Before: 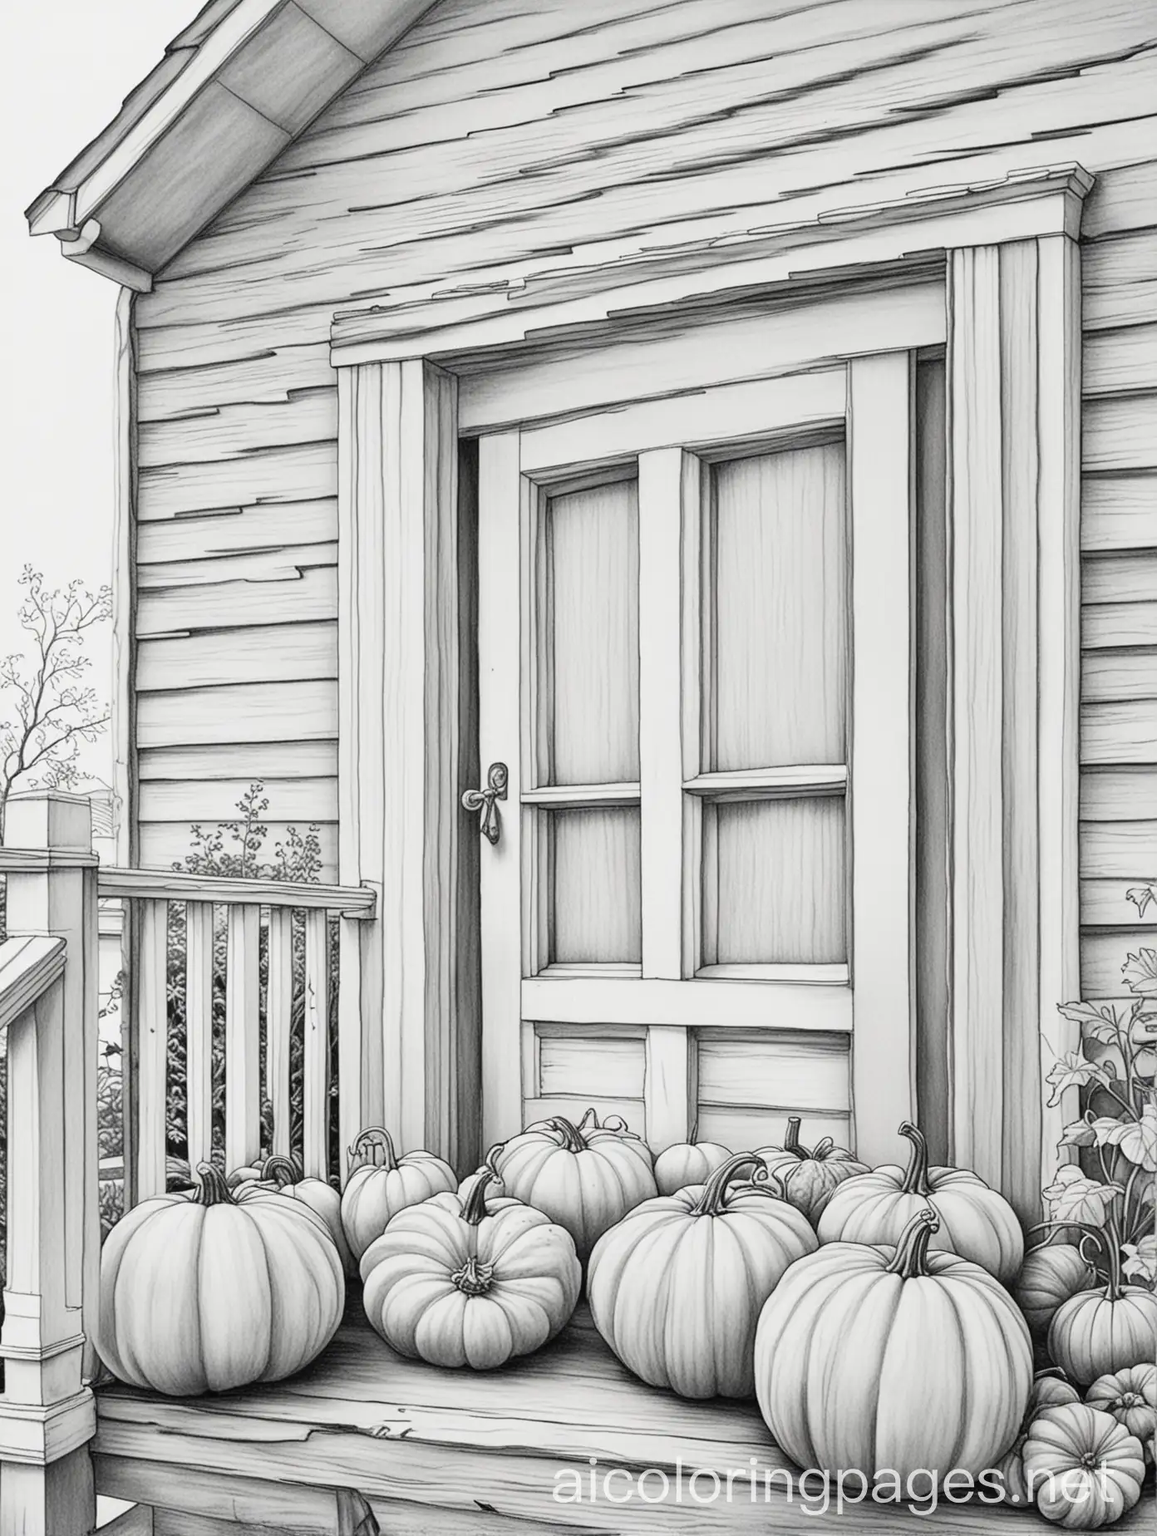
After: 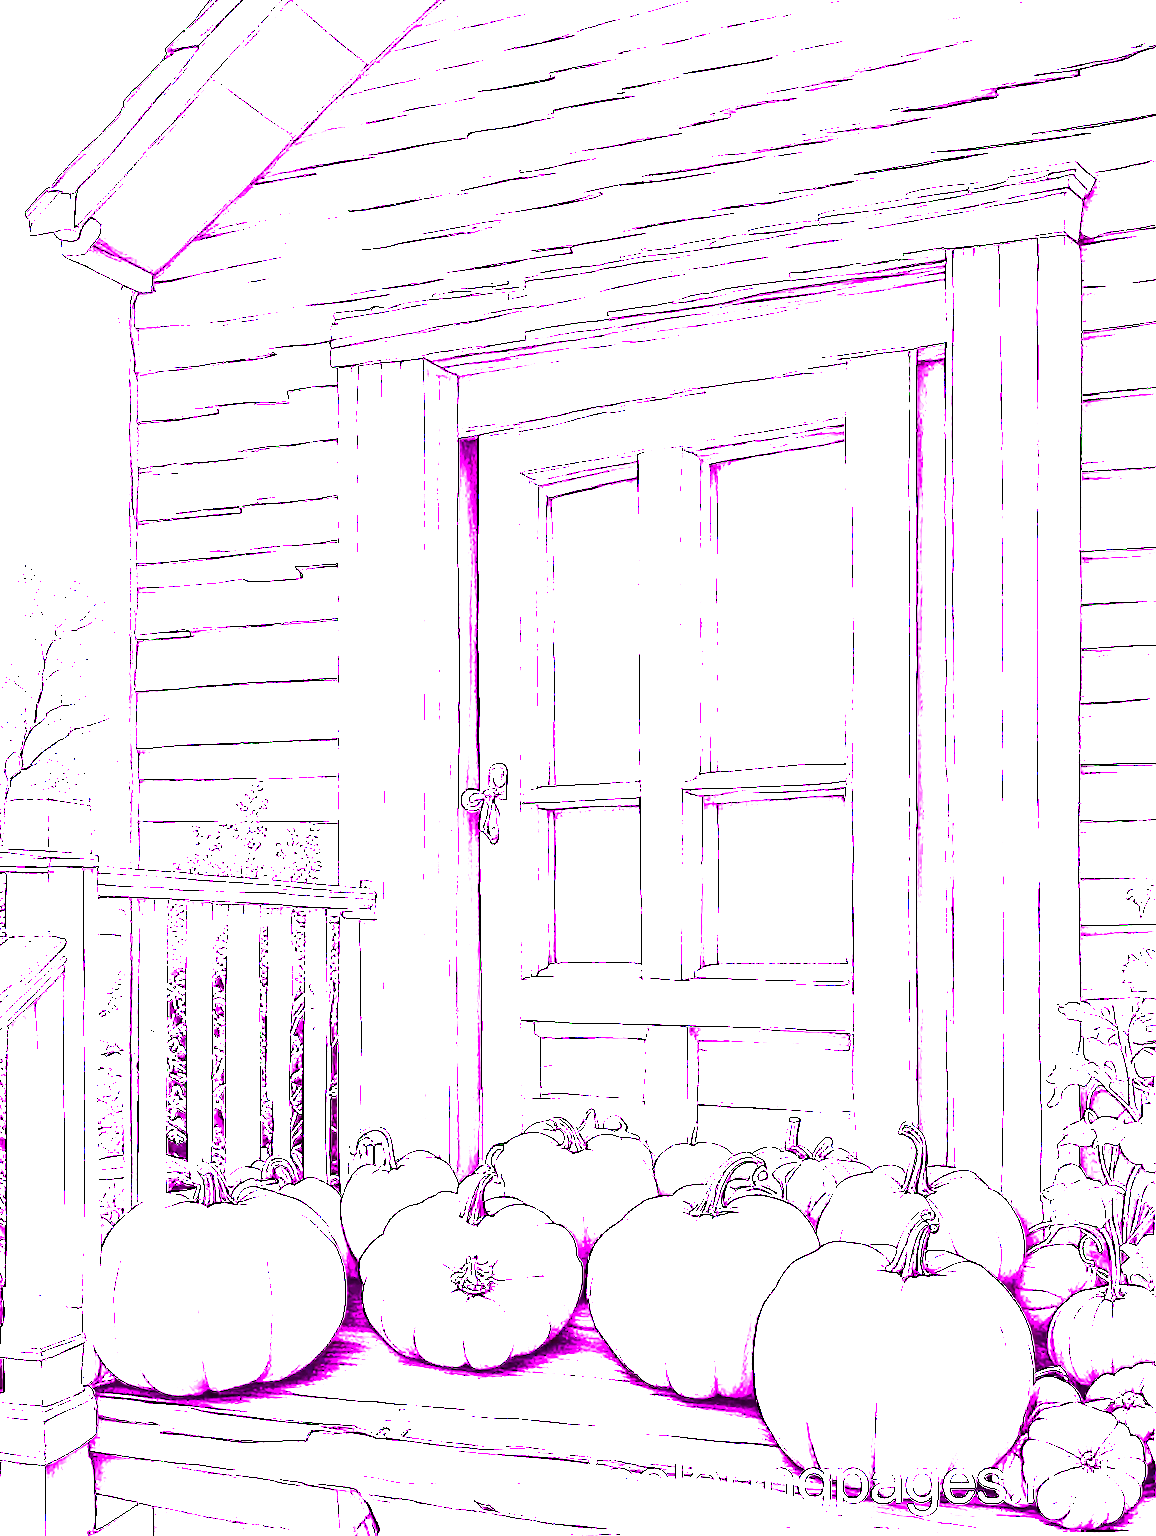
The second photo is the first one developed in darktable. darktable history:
contrast brightness saturation: brightness -0.52
white balance: red 8, blue 8
